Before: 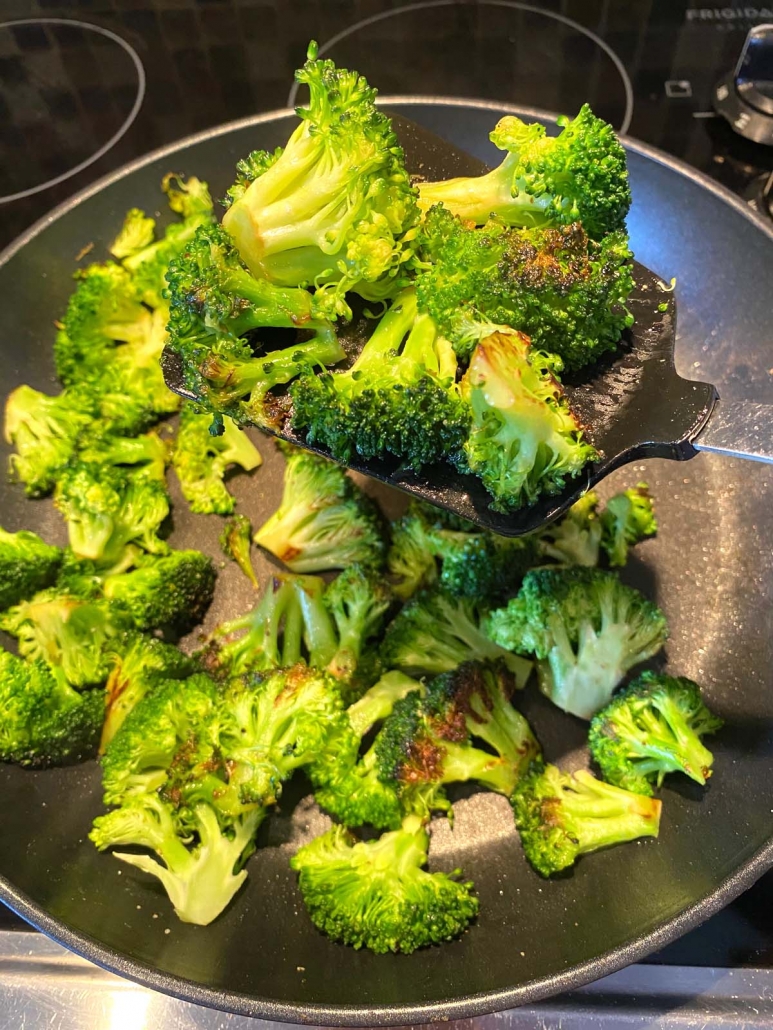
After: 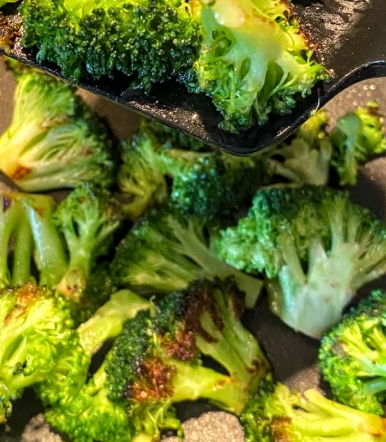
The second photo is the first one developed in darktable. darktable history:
crop: left 35.023%, top 37.08%, right 14.959%, bottom 19.944%
local contrast: on, module defaults
